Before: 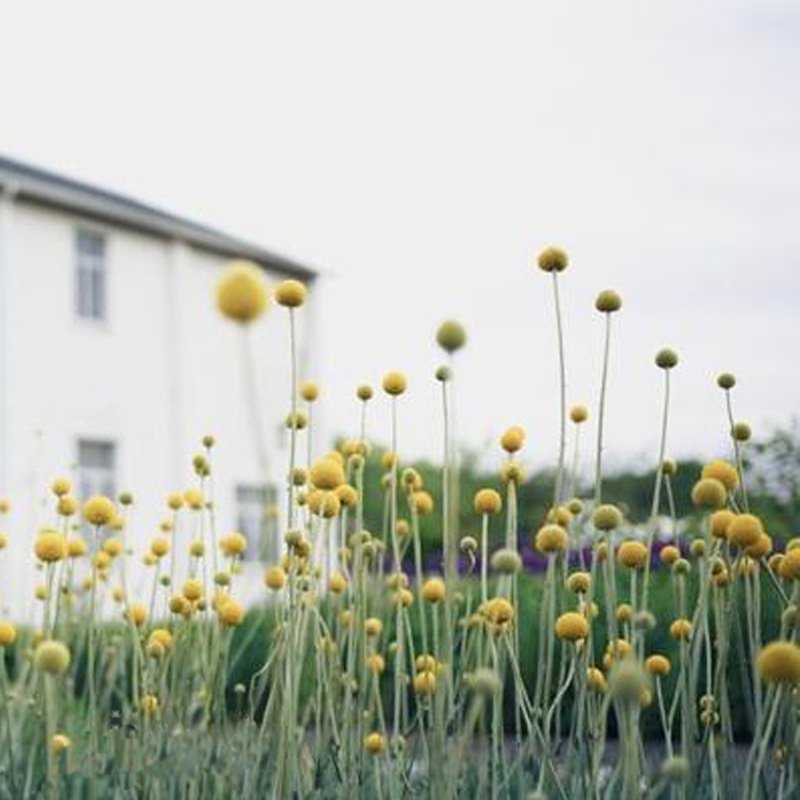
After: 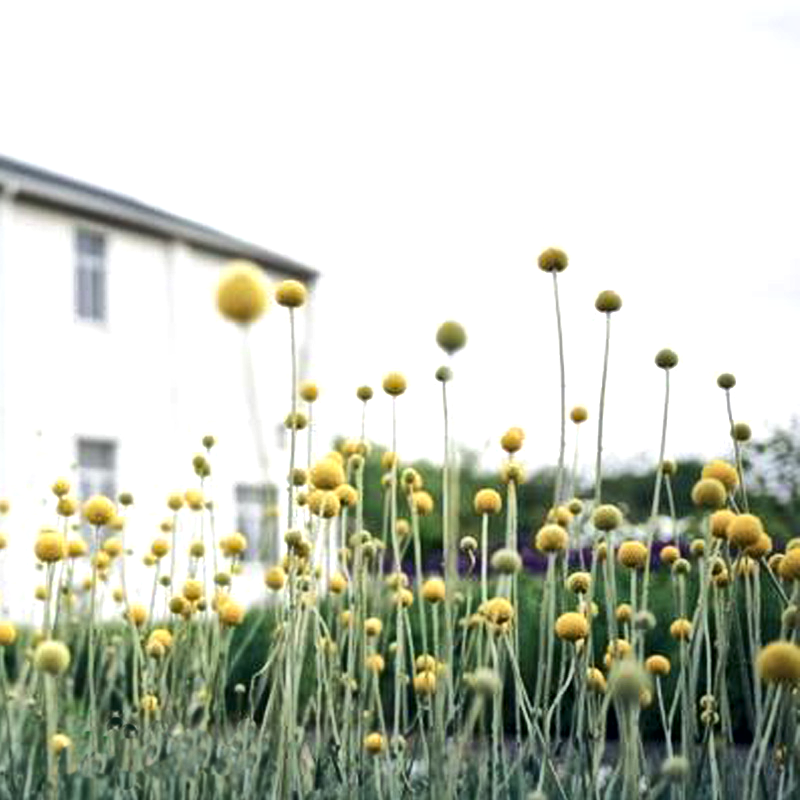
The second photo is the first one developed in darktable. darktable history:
local contrast: mode bilateral grid, contrast 20, coarseness 19, detail 164%, midtone range 0.2
tone equalizer: -8 EV -0.403 EV, -7 EV -0.394 EV, -6 EV -0.34 EV, -5 EV -0.207 EV, -3 EV 0.249 EV, -2 EV 0.336 EV, -1 EV 0.383 EV, +0 EV 0.415 EV, edges refinement/feathering 500, mask exposure compensation -1.57 EV, preserve details no
